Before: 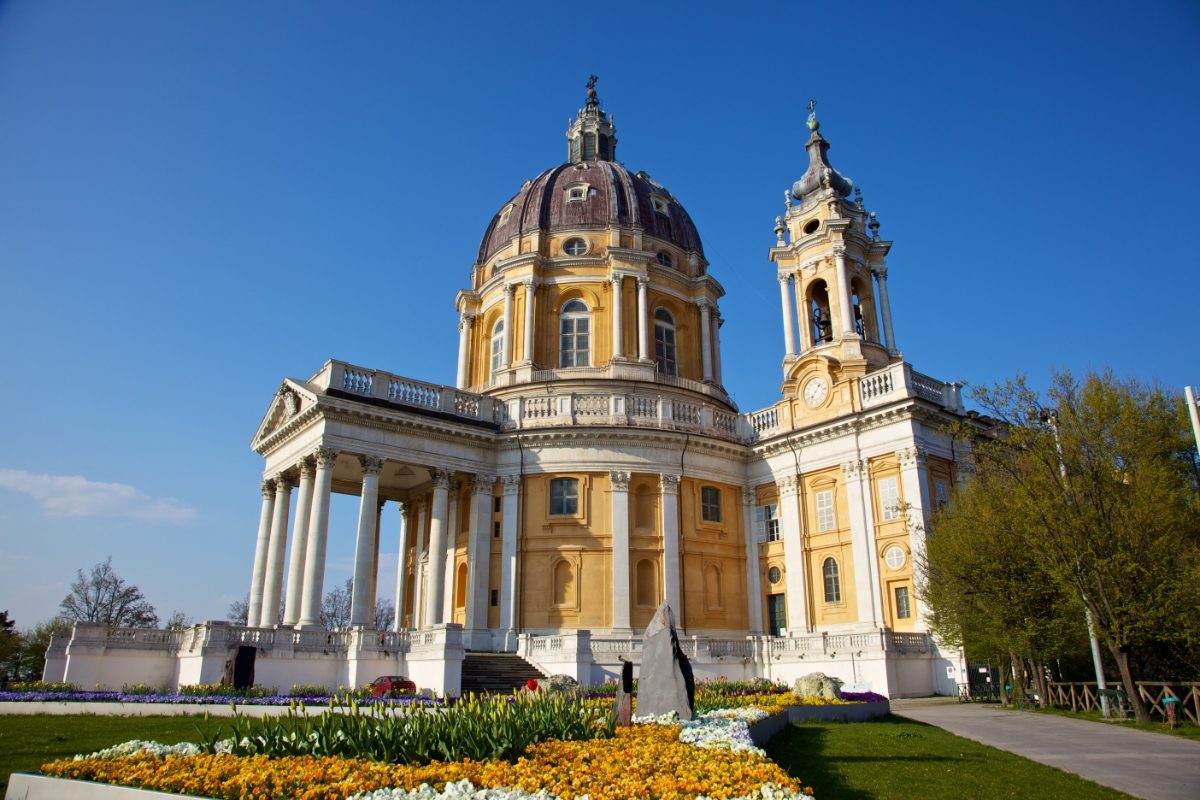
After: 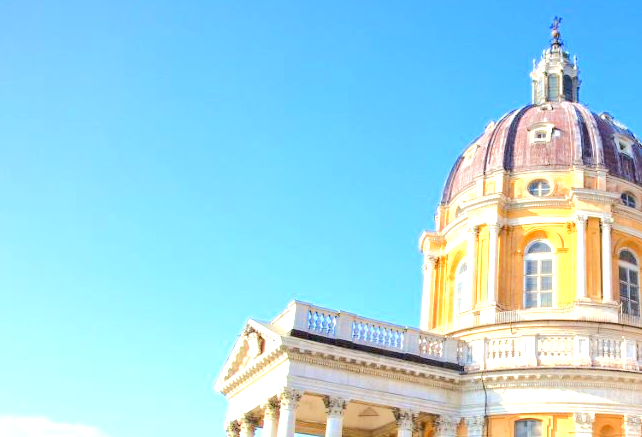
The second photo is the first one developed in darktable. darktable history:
exposure: black level correction 0, exposure 1.199 EV, compensate highlight preservation false
crop and rotate: left 3.045%, top 7.523%, right 43.434%, bottom 37.811%
tone equalizer: -8 EV 1.96 EV, -7 EV 1.96 EV, -6 EV 1.97 EV, -5 EV 1.99 EV, -4 EV 1.96 EV, -3 EV 1.47 EV, -2 EV 0.998 EV, -1 EV 0.513 EV, edges refinement/feathering 500, mask exposure compensation -1.25 EV, preserve details no
